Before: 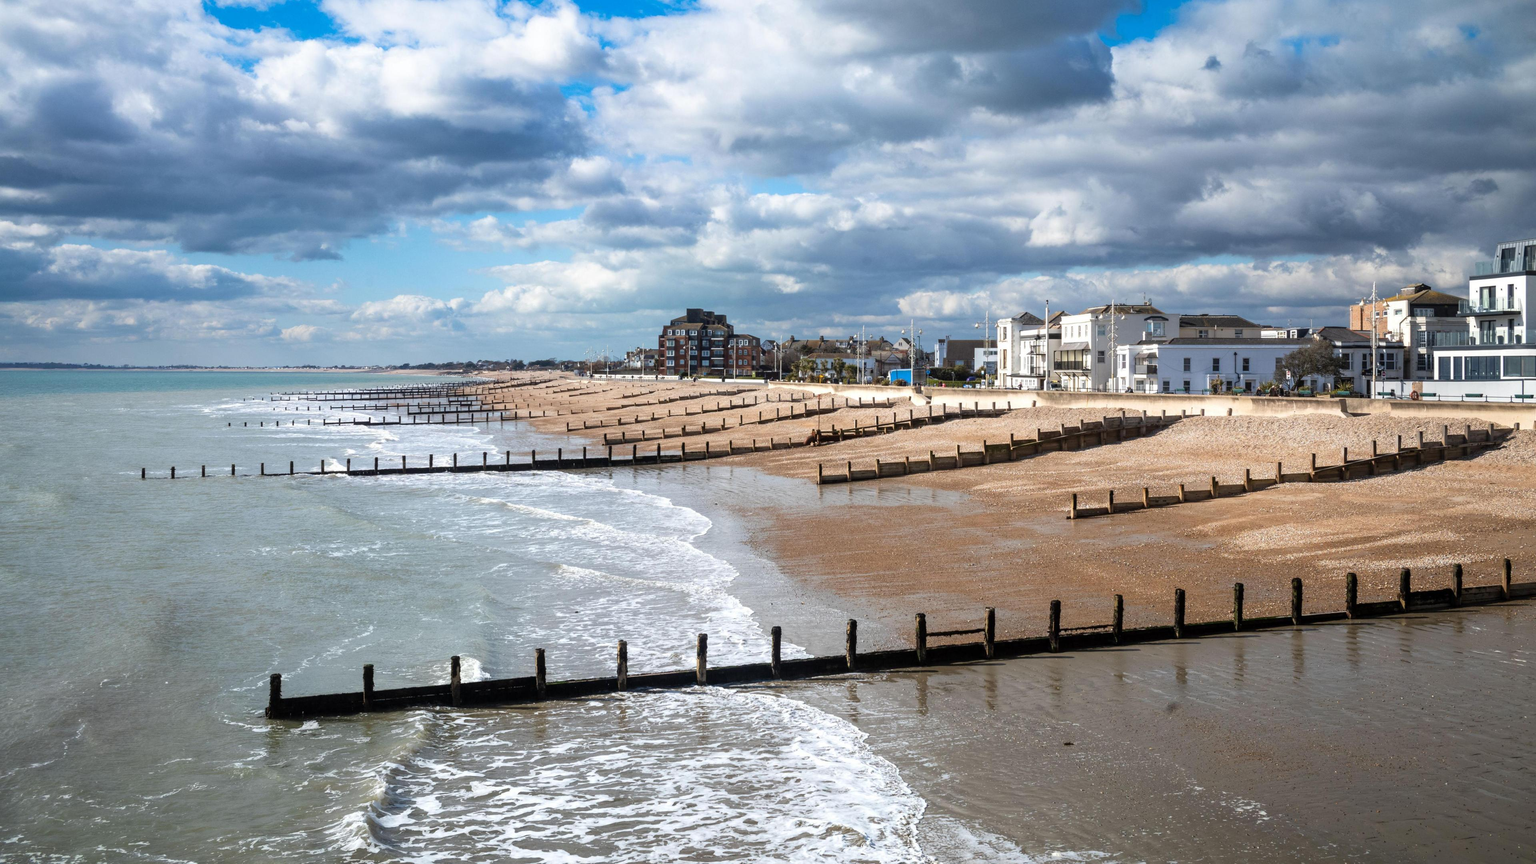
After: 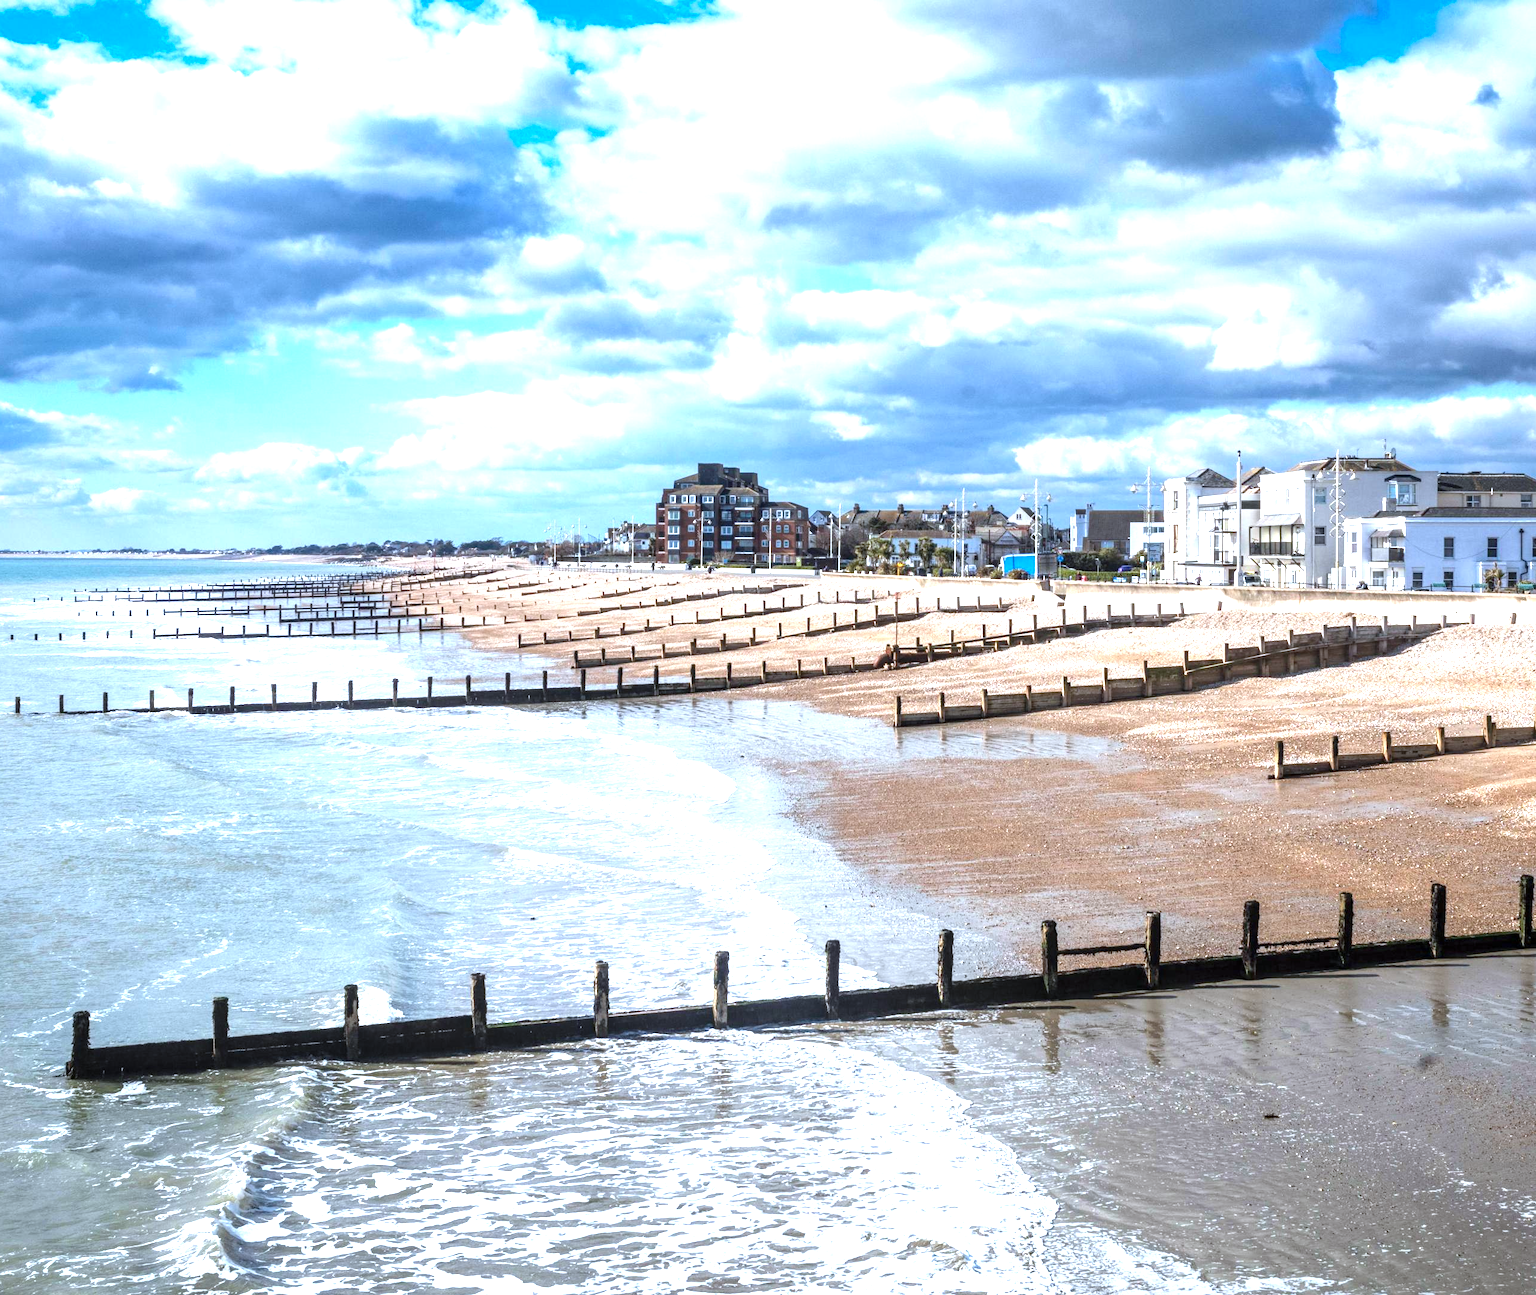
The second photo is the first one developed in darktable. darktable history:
local contrast: highlights 55%, shadows 52%, detail 130%, midtone range 0.452
exposure: black level correction 0, exposure 1 EV, compensate exposure bias true, compensate highlight preservation false
color calibration: x 0.372, y 0.386, temperature 4283.97 K
crop and rotate: left 14.436%, right 18.898%
